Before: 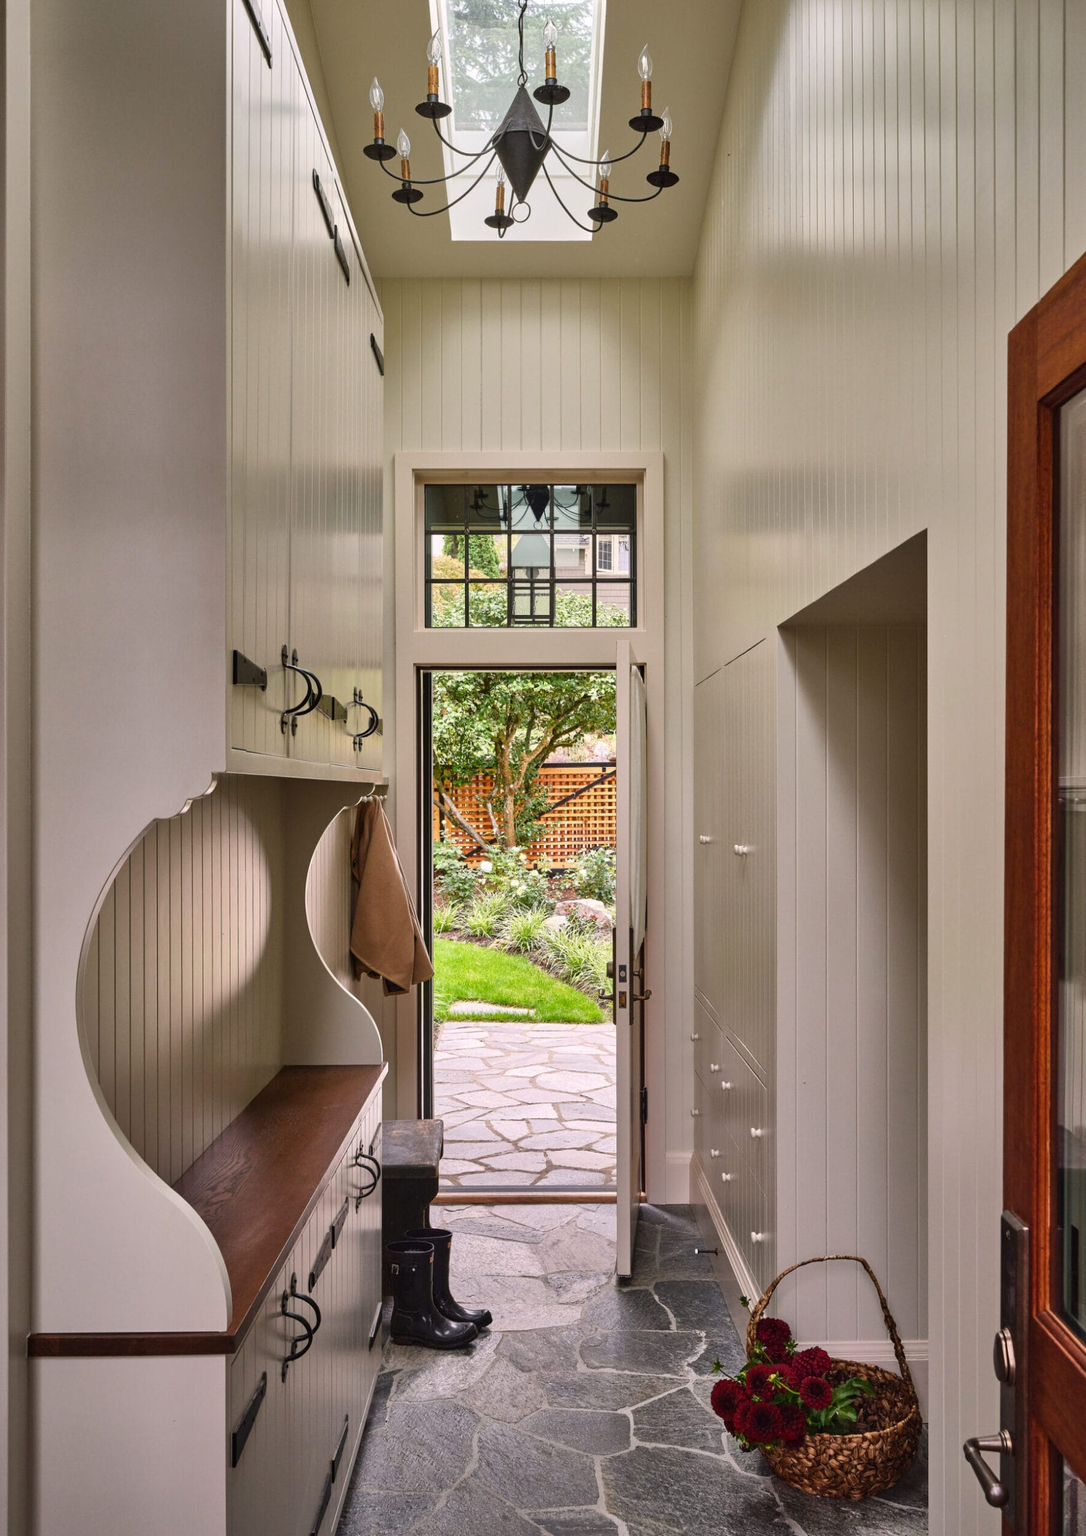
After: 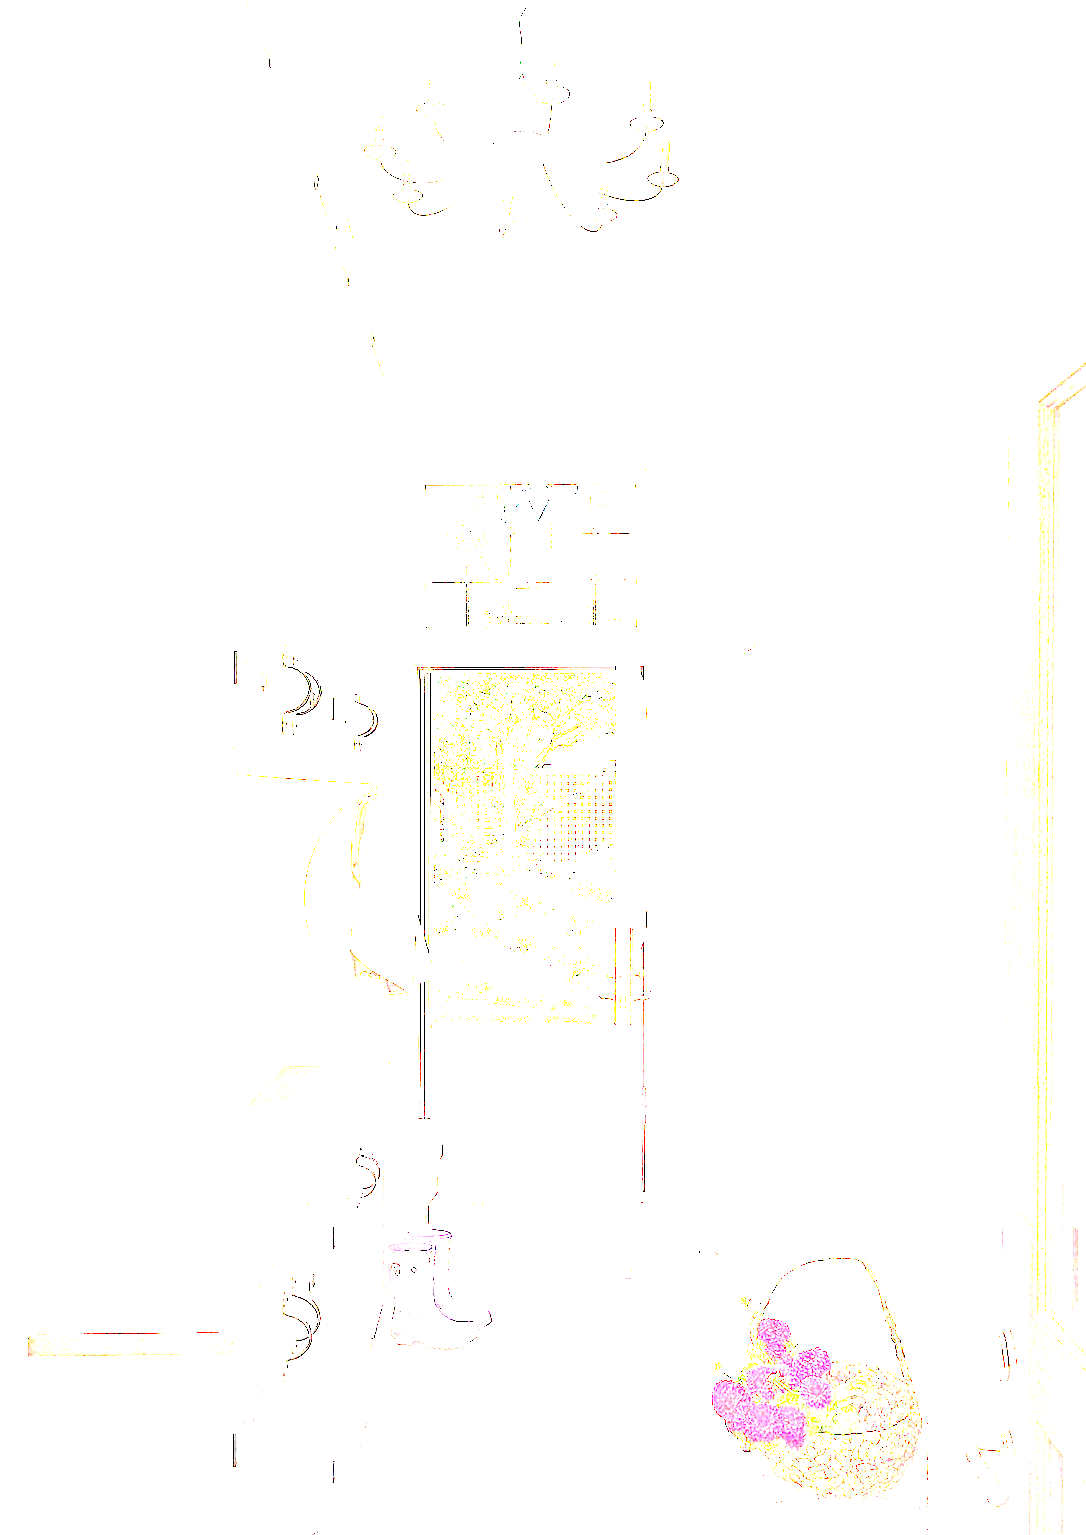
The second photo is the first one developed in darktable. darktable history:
exposure: exposure 7.939 EV, compensate exposure bias true, compensate highlight preservation false
